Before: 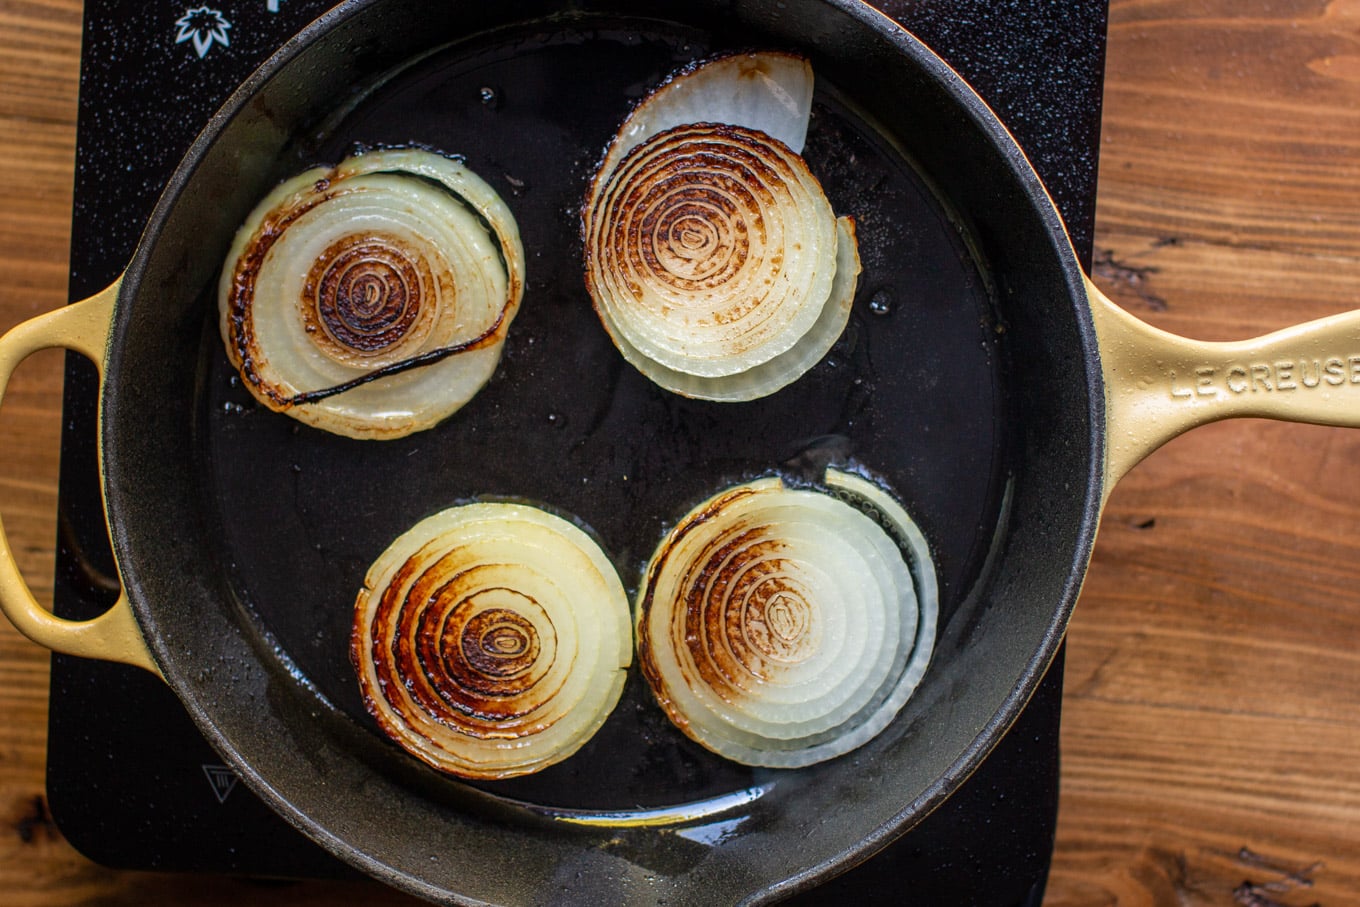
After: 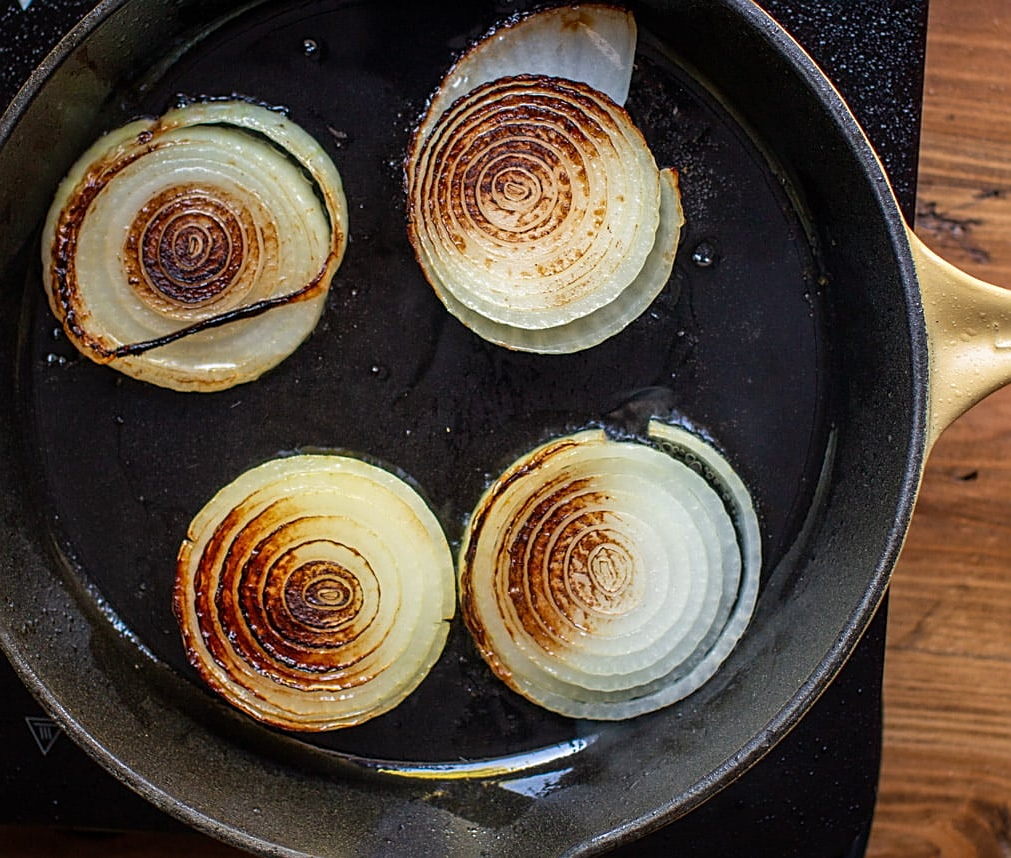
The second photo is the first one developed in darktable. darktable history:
sharpen: on, module defaults
crop and rotate: left 13.045%, top 5.349%, right 12.576%
